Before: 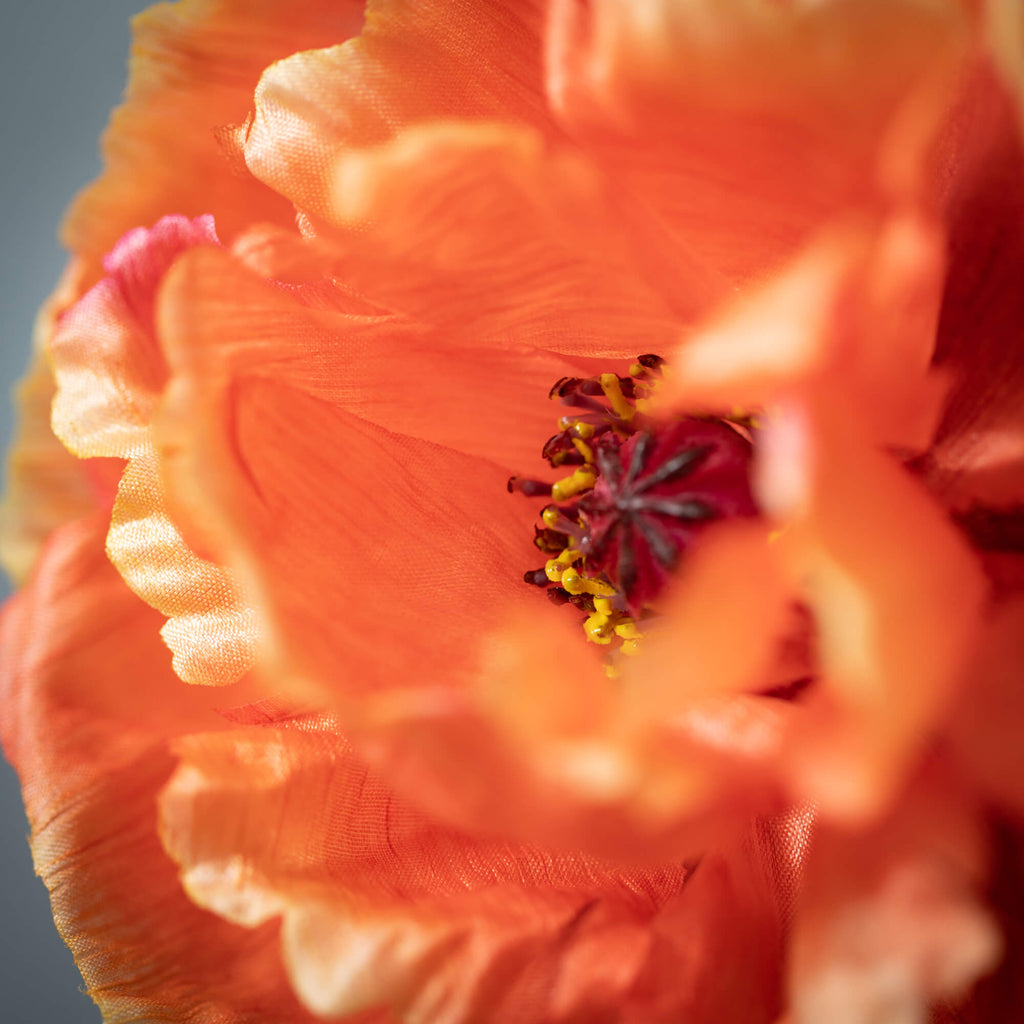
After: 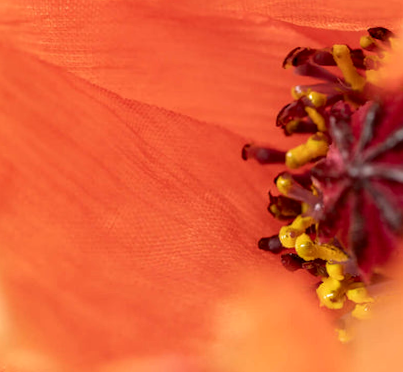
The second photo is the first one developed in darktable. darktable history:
local contrast: on, module defaults
rotate and perspective: rotation -0.013°, lens shift (vertical) -0.027, lens shift (horizontal) 0.178, crop left 0.016, crop right 0.989, crop top 0.082, crop bottom 0.918
crop: left 30%, top 30%, right 30%, bottom 30%
